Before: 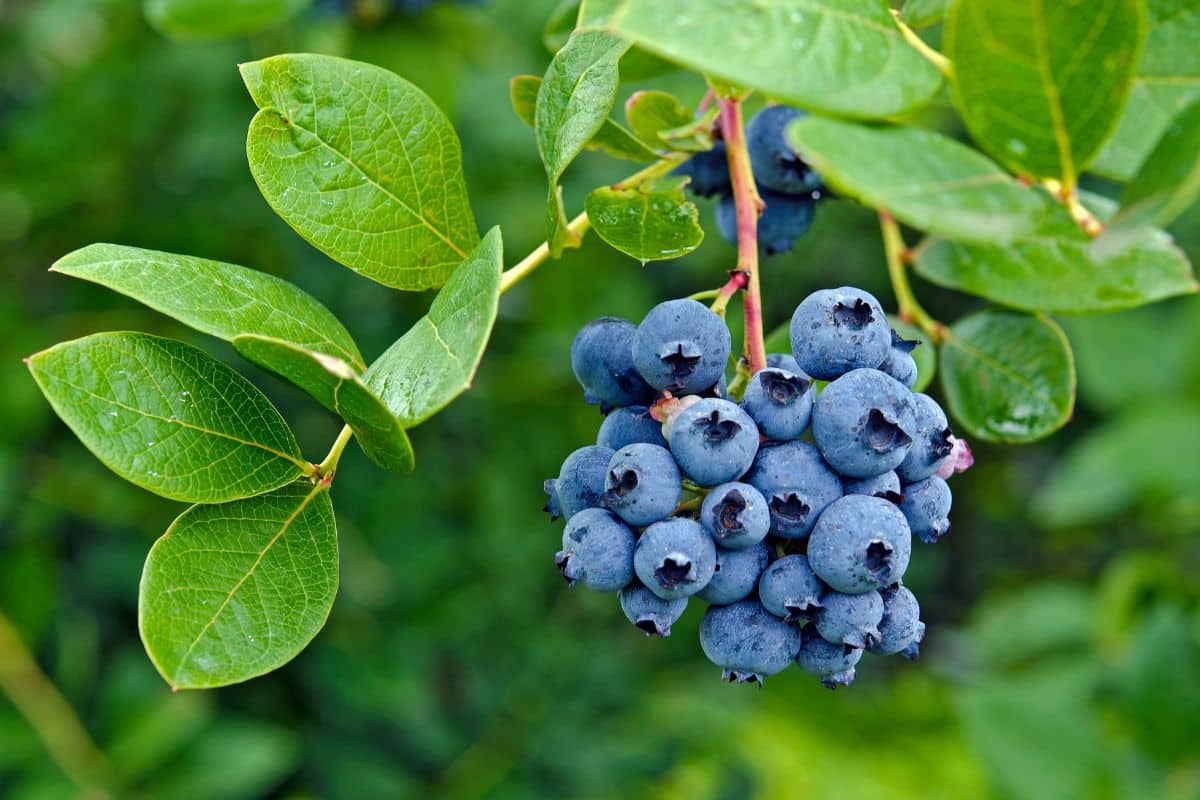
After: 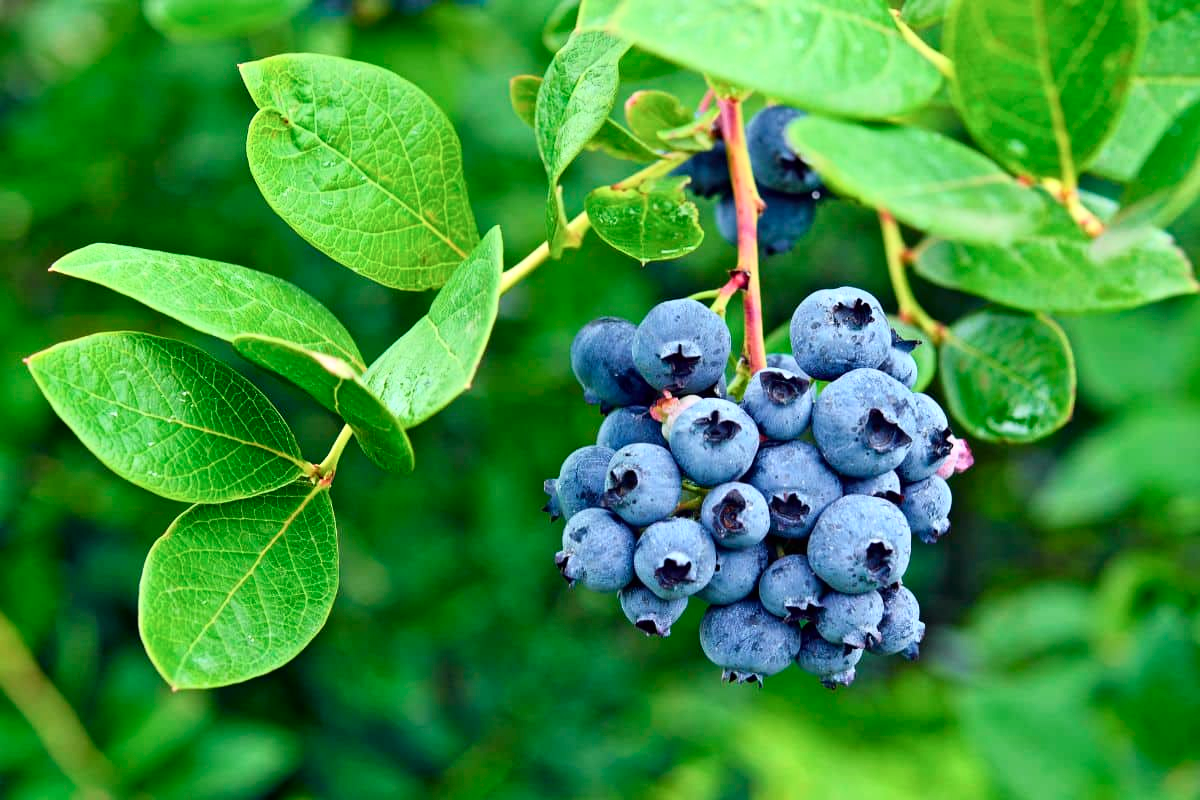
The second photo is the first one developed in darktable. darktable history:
shadows and highlights: shadows 37.78, highlights -27.1, soften with gaussian
tone curve: curves: ch0 [(0, 0) (0.051, 0.027) (0.096, 0.071) (0.241, 0.247) (0.455, 0.52) (0.594, 0.692) (0.715, 0.845) (0.84, 0.936) (1, 1)]; ch1 [(0, 0) (0.1, 0.038) (0.318, 0.243) (0.399, 0.351) (0.478, 0.469) (0.499, 0.499) (0.534, 0.549) (0.565, 0.605) (0.601, 0.644) (0.666, 0.701) (1, 1)]; ch2 [(0, 0) (0.453, 0.45) (0.479, 0.483) (0.504, 0.499) (0.52, 0.508) (0.561, 0.573) (0.592, 0.617) (0.824, 0.815) (1, 1)], color space Lab, independent channels, preserve colors none
